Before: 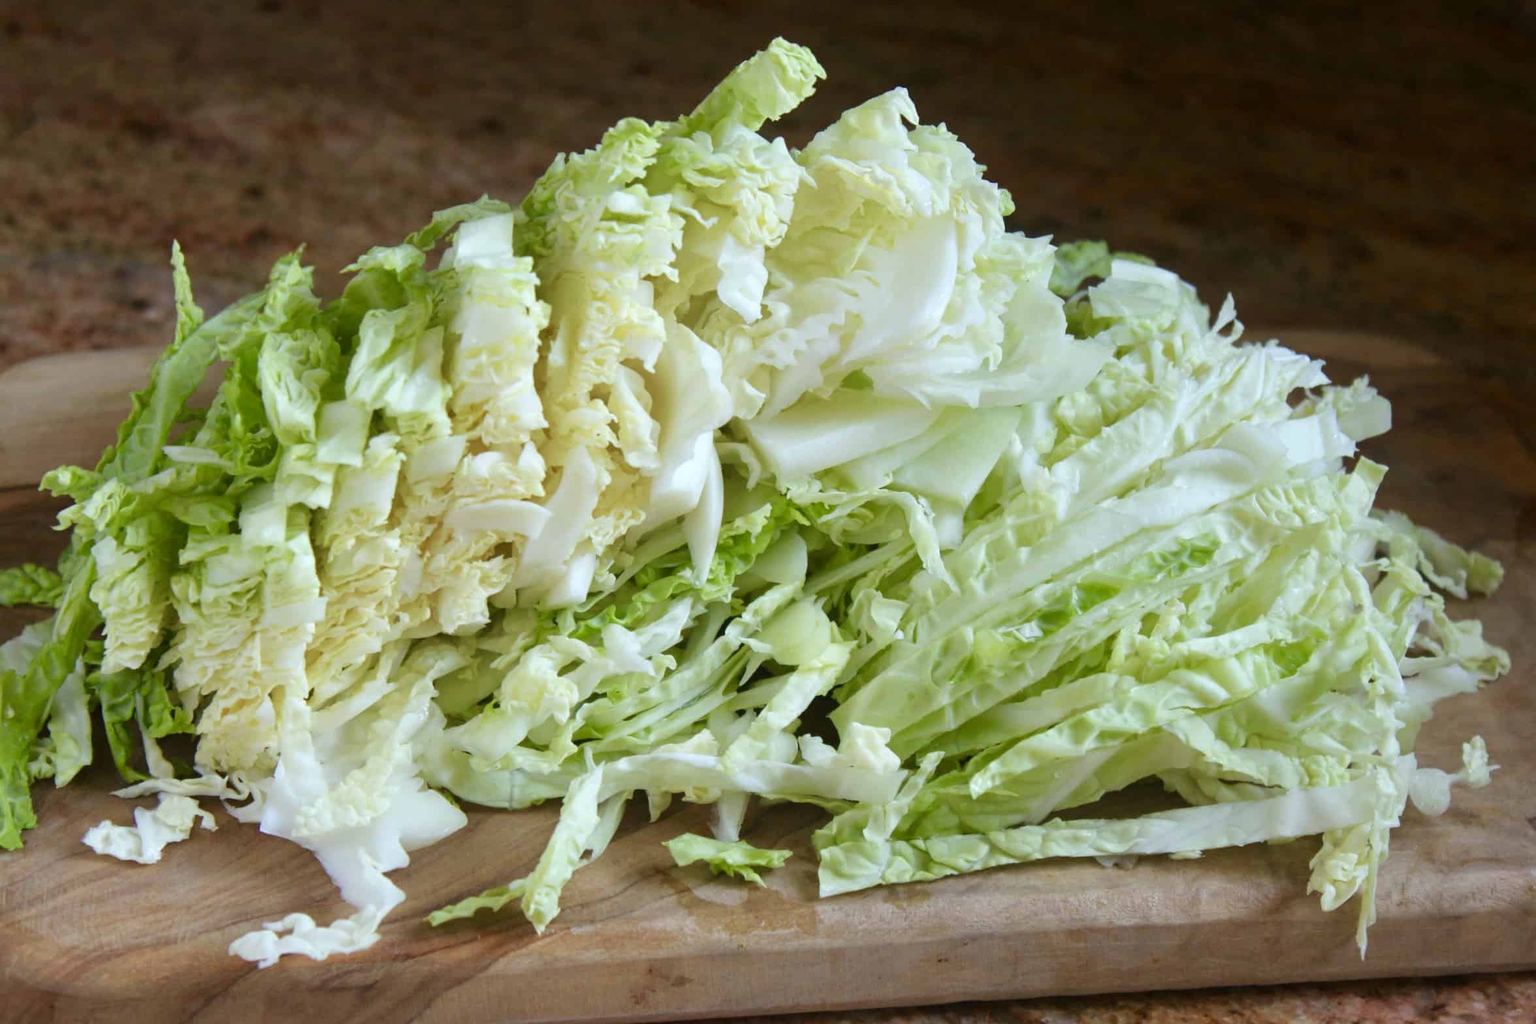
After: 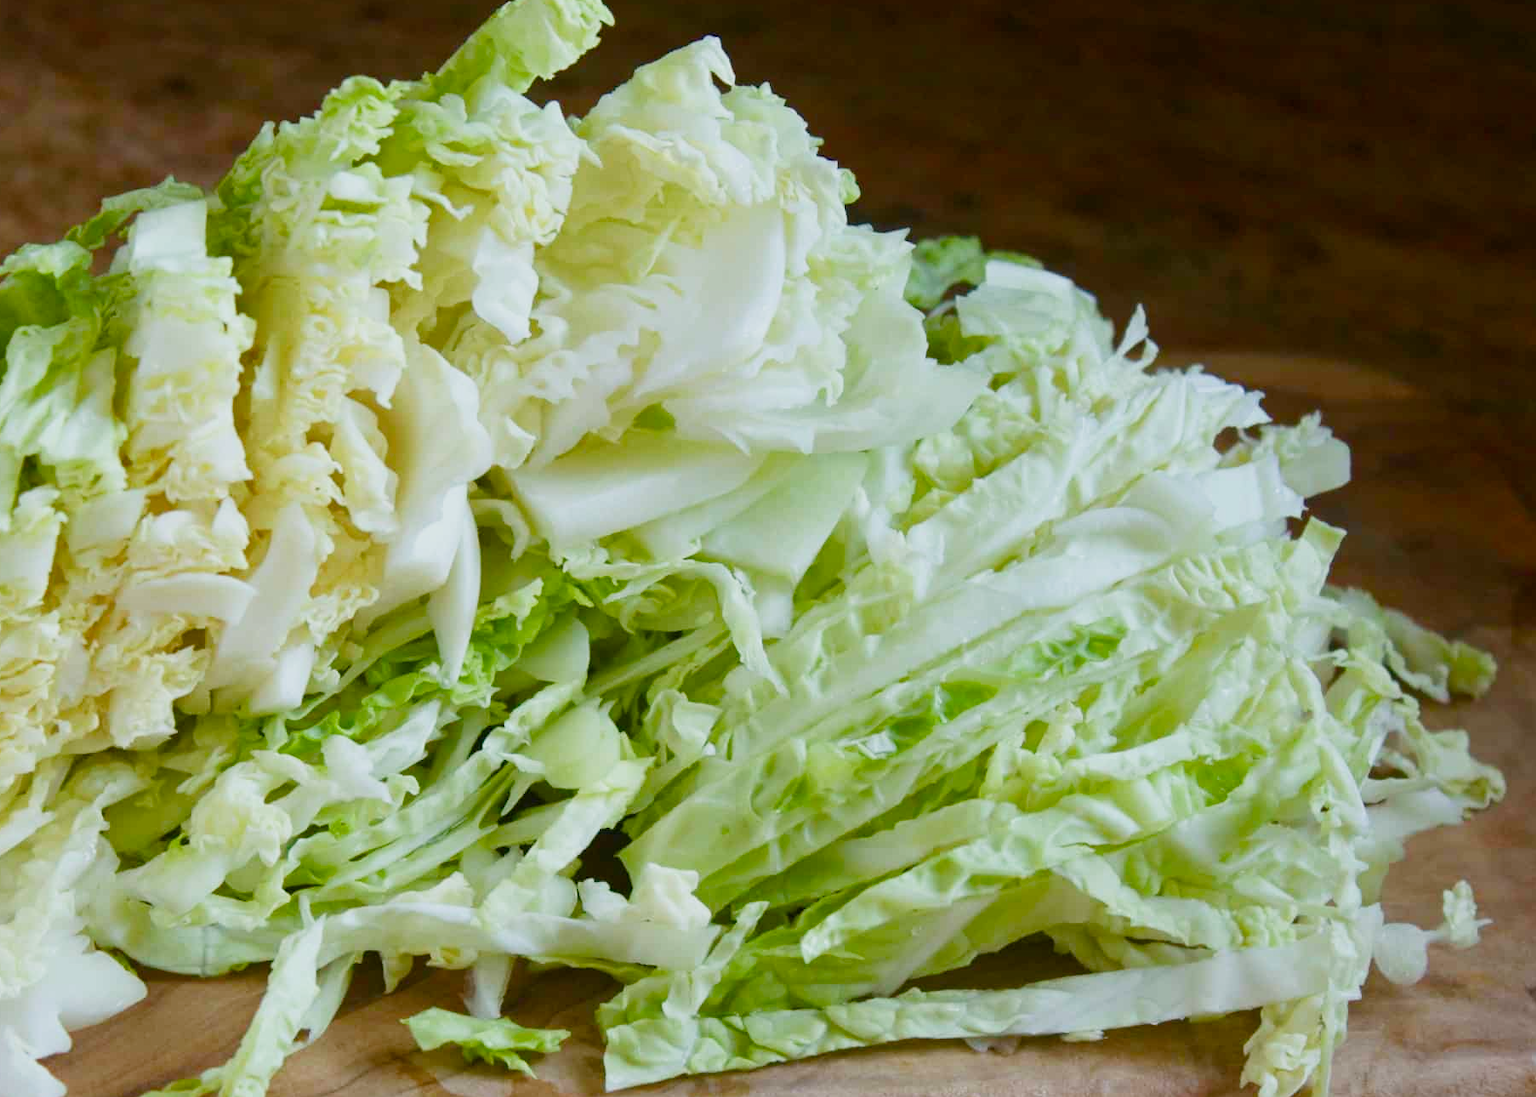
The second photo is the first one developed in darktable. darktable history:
sigmoid: contrast 1.22, skew 0.65
crop: left 23.095%, top 5.827%, bottom 11.854%
color balance rgb: perceptual saturation grading › global saturation 20%, perceptual saturation grading › highlights -25%, perceptual saturation grading › shadows 25%
